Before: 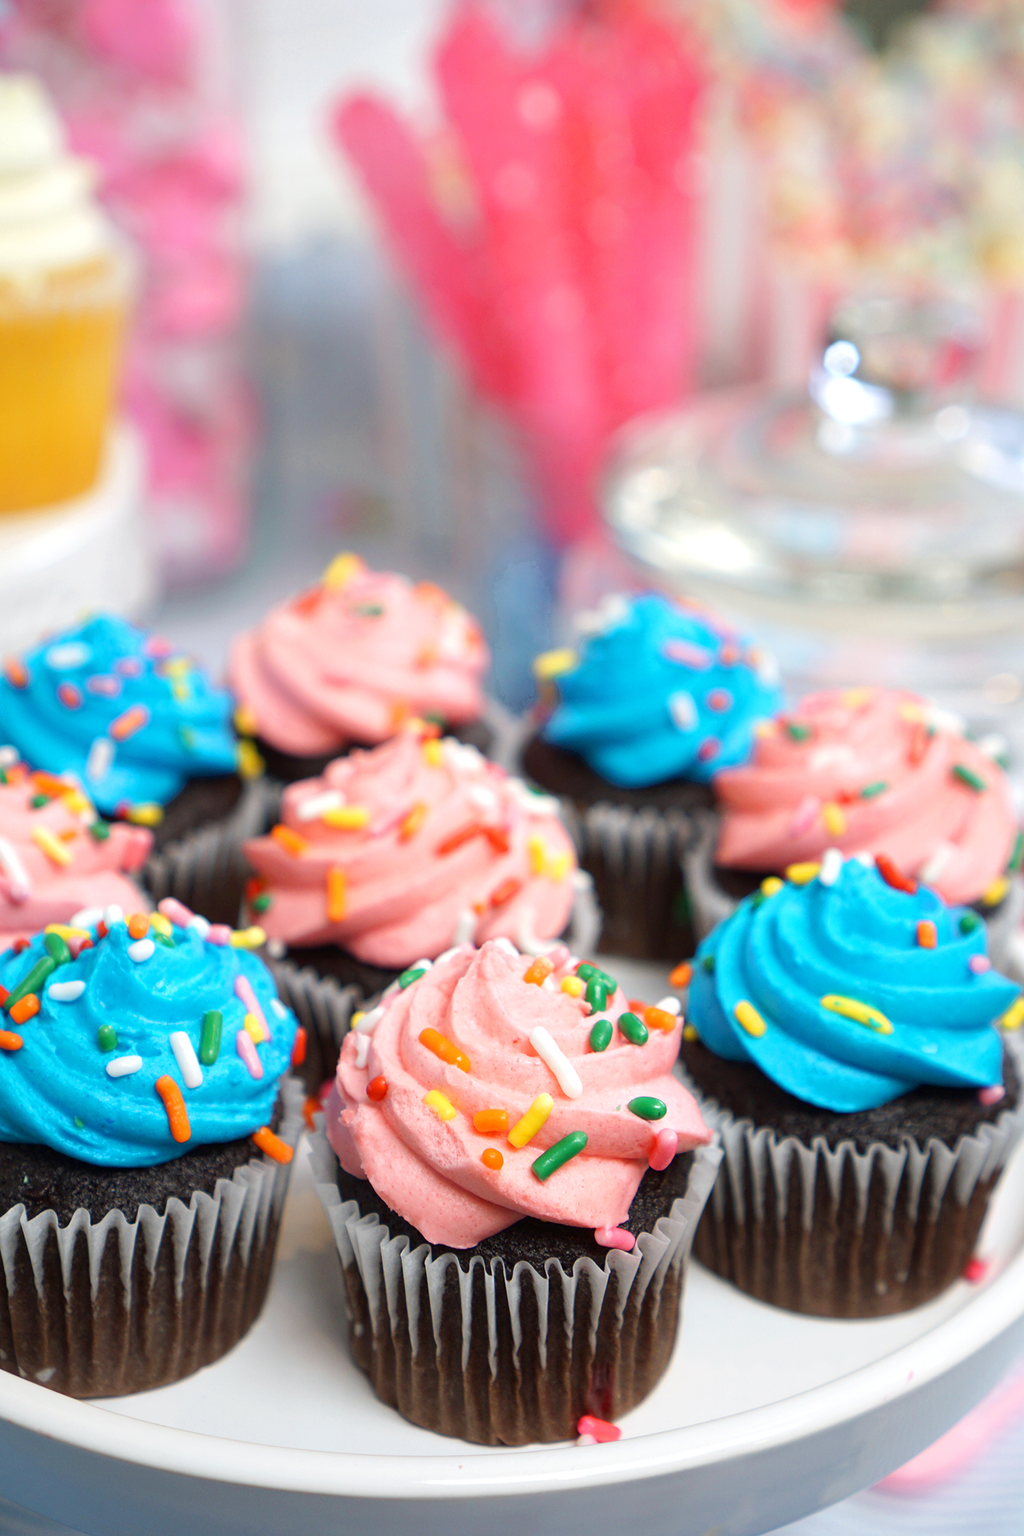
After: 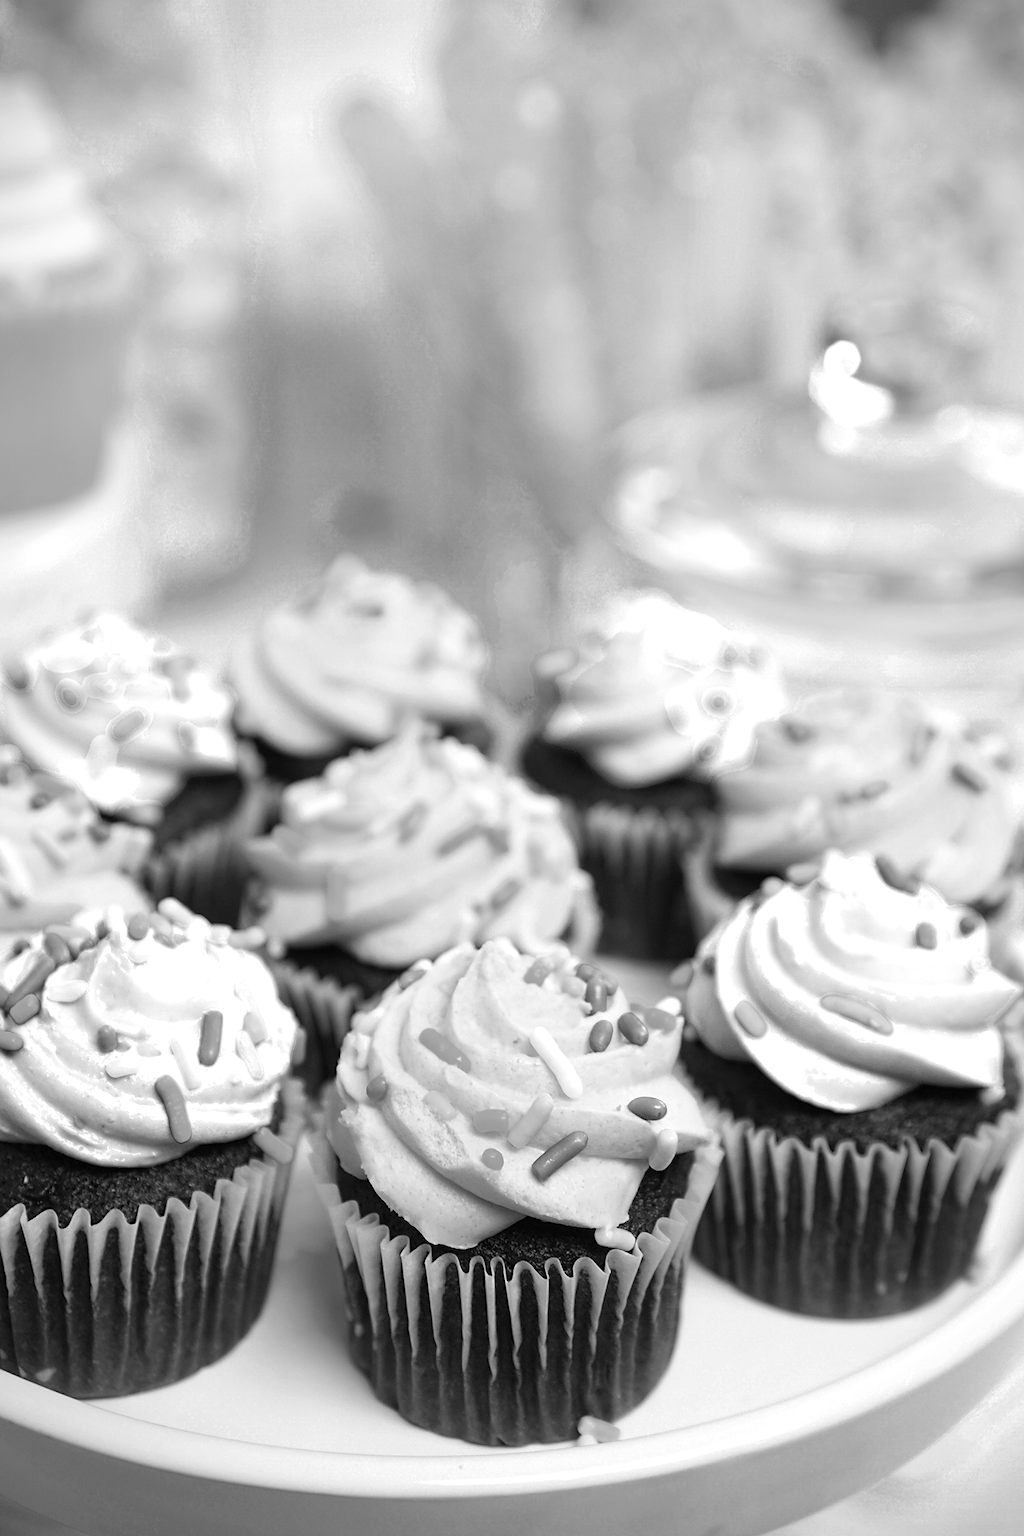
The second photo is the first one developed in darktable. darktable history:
sharpen: radius 1.882, amount 0.404, threshold 1.534
color zones: curves: ch0 [(0, 0.613) (0.01, 0.613) (0.245, 0.448) (0.498, 0.529) (0.642, 0.665) (0.879, 0.777) (0.99, 0.613)]; ch1 [(0, 0) (0.143, 0) (0.286, 0) (0.429, 0) (0.571, 0) (0.714, 0) (0.857, 0)]
vignetting: fall-off start 92.63%, brightness -0.648, saturation -0.005
